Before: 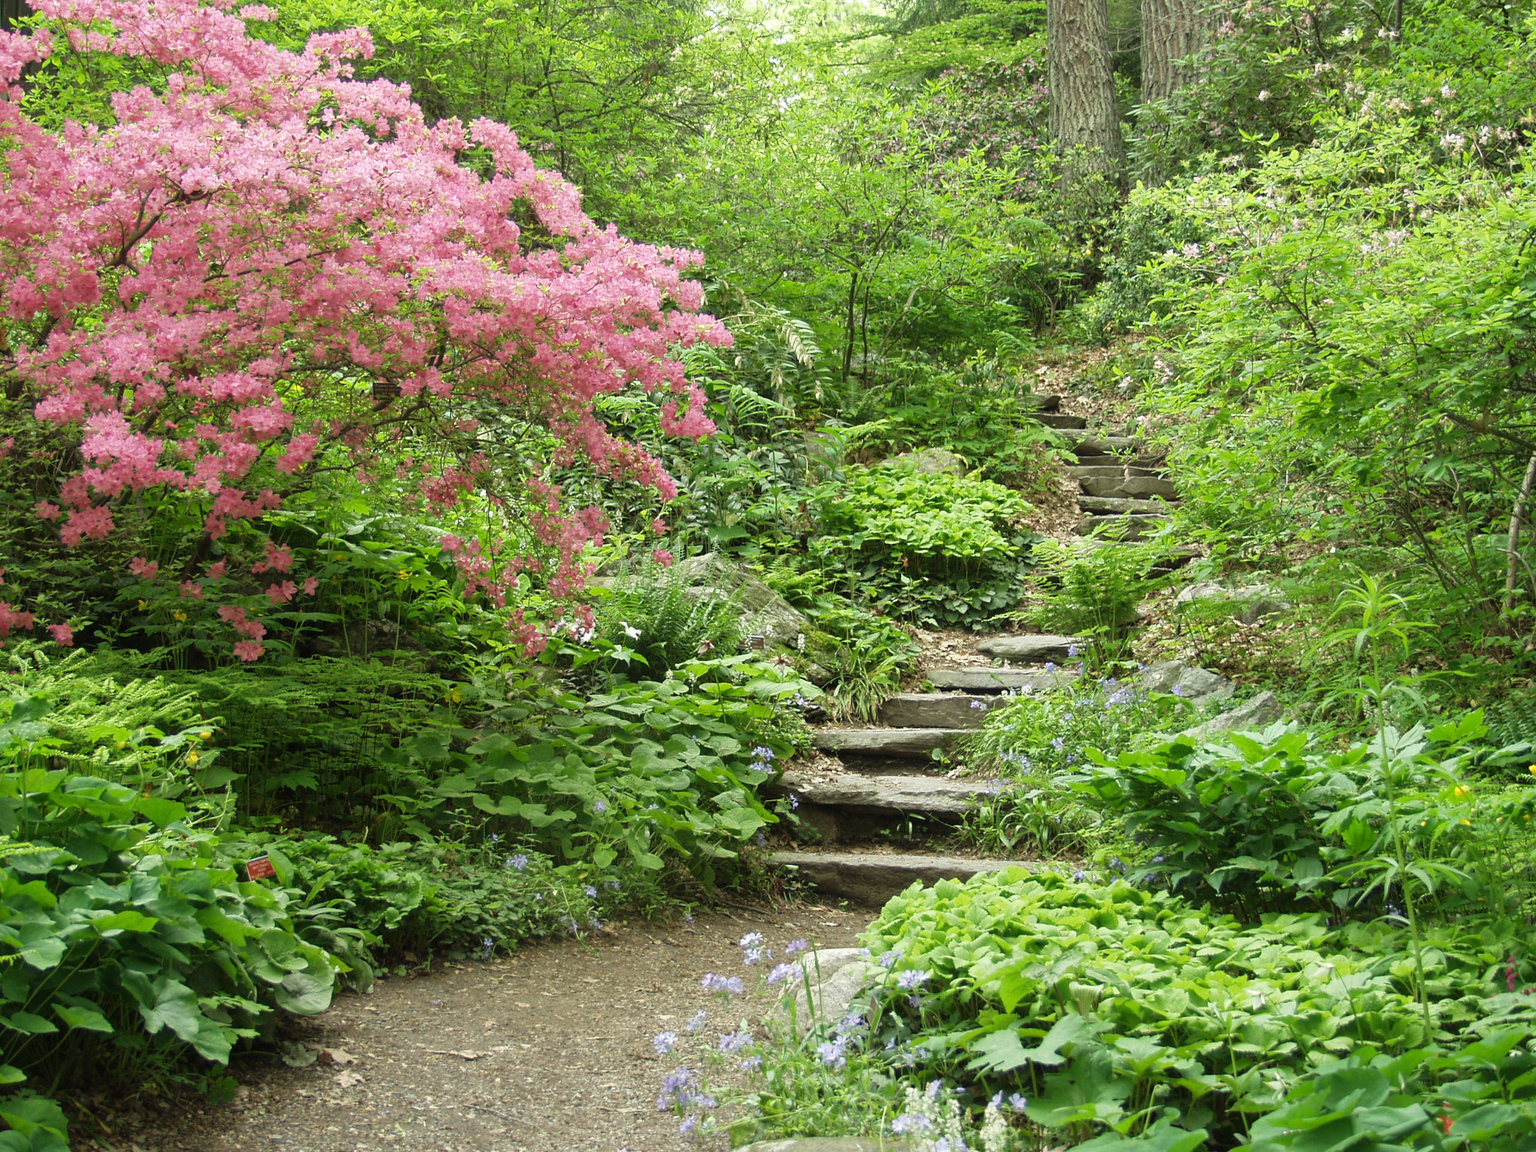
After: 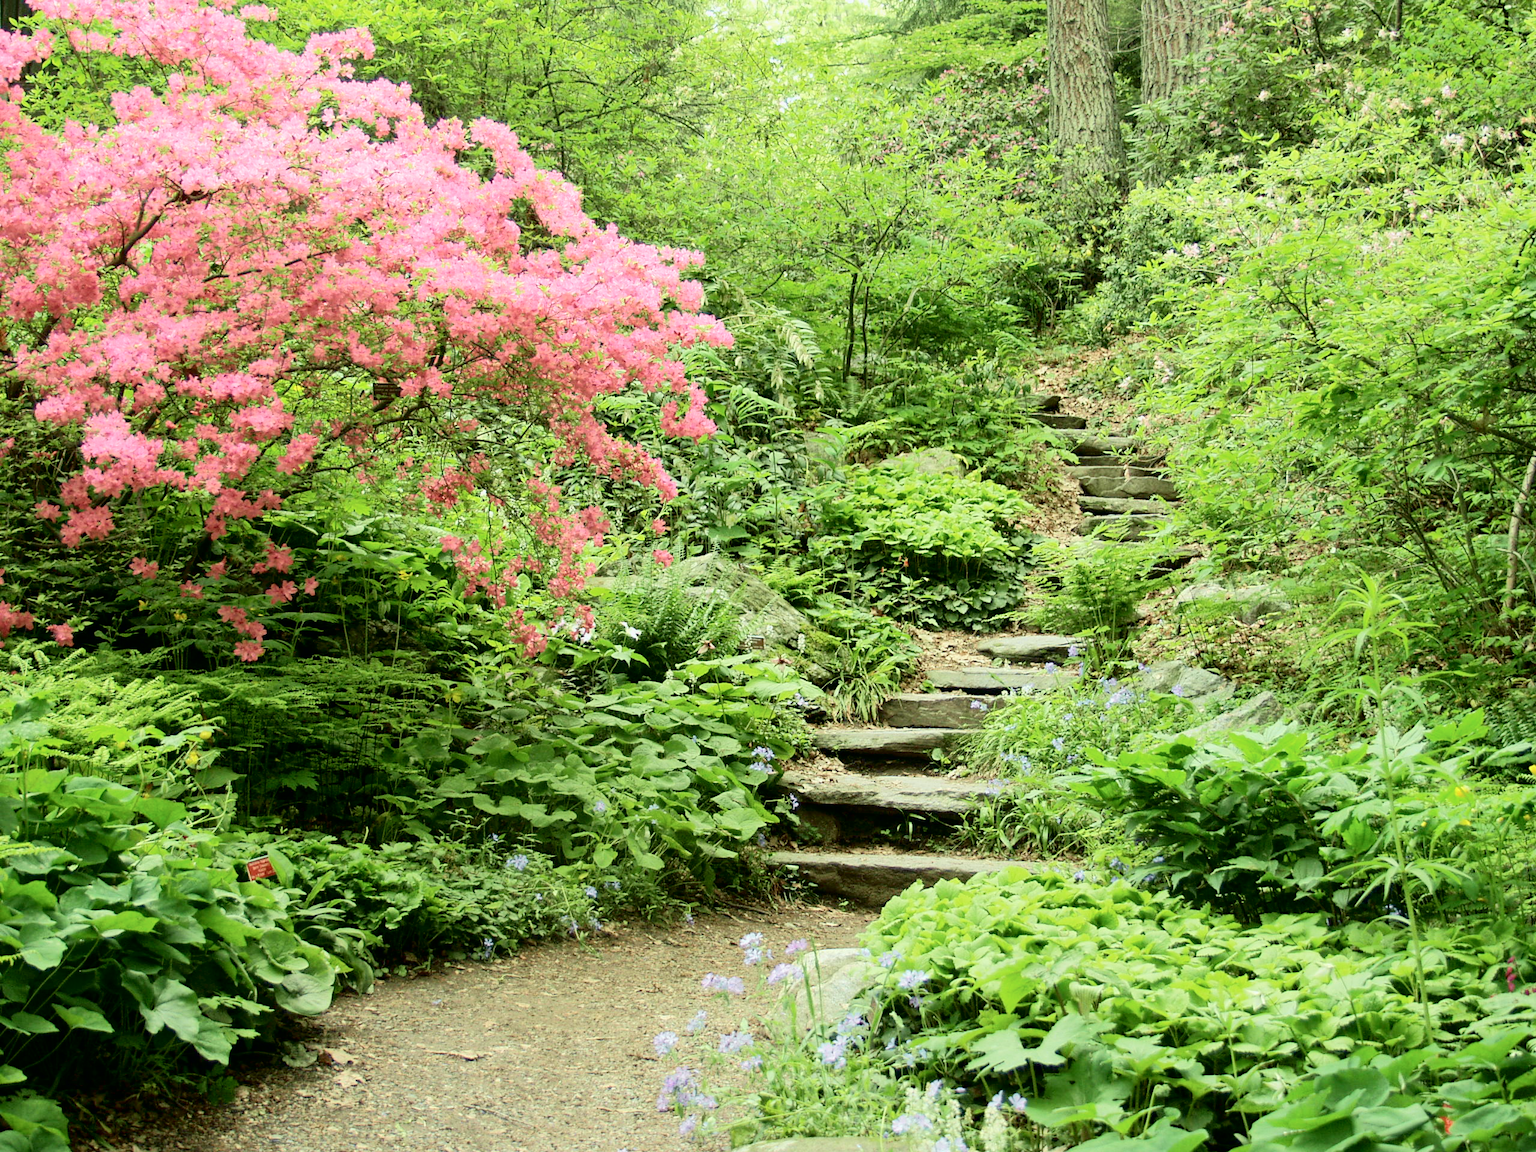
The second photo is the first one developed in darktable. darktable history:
tone curve: curves: ch0 [(0, 0) (0.037, 0.011) (0.135, 0.093) (0.266, 0.281) (0.461, 0.555) (0.581, 0.716) (0.675, 0.793) (0.767, 0.849) (0.91, 0.924) (1, 0.979)]; ch1 [(0, 0) (0.292, 0.278) (0.431, 0.418) (0.493, 0.479) (0.506, 0.5) (0.532, 0.537) (0.562, 0.581) (0.641, 0.663) (0.754, 0.76) (1, 1)]; ch2 [(0, 0) (0.294, 0.3) (0.361, 0.372) (0.429, 0.445) (0.478, 0.486) (0.502, 0.498) (0.518, 0.522) (0.531, 0.549) (0.561, 0.59) (0.64, 0.655) (0.693, 0.706) (0.845, 0.833) (1, 0.951)], color space Lab, independent channels, preserve colors none
color zones: curves: ch0 [(0, 0.5) (0.143, 0.5) (0.286, 0.5) (0.429, 0.5) (0.571, 0.5) (0.714, 0.476) (0.857, 0.5) (1, 0.5)]; ch2 [(0, 0.5) (0.143, 0.5) (0.286, 0.5) (0.429, 0.5) (0.571, 0.5) (0.714, 0.487) (0.857, 0.5) (1, 0.5)]
